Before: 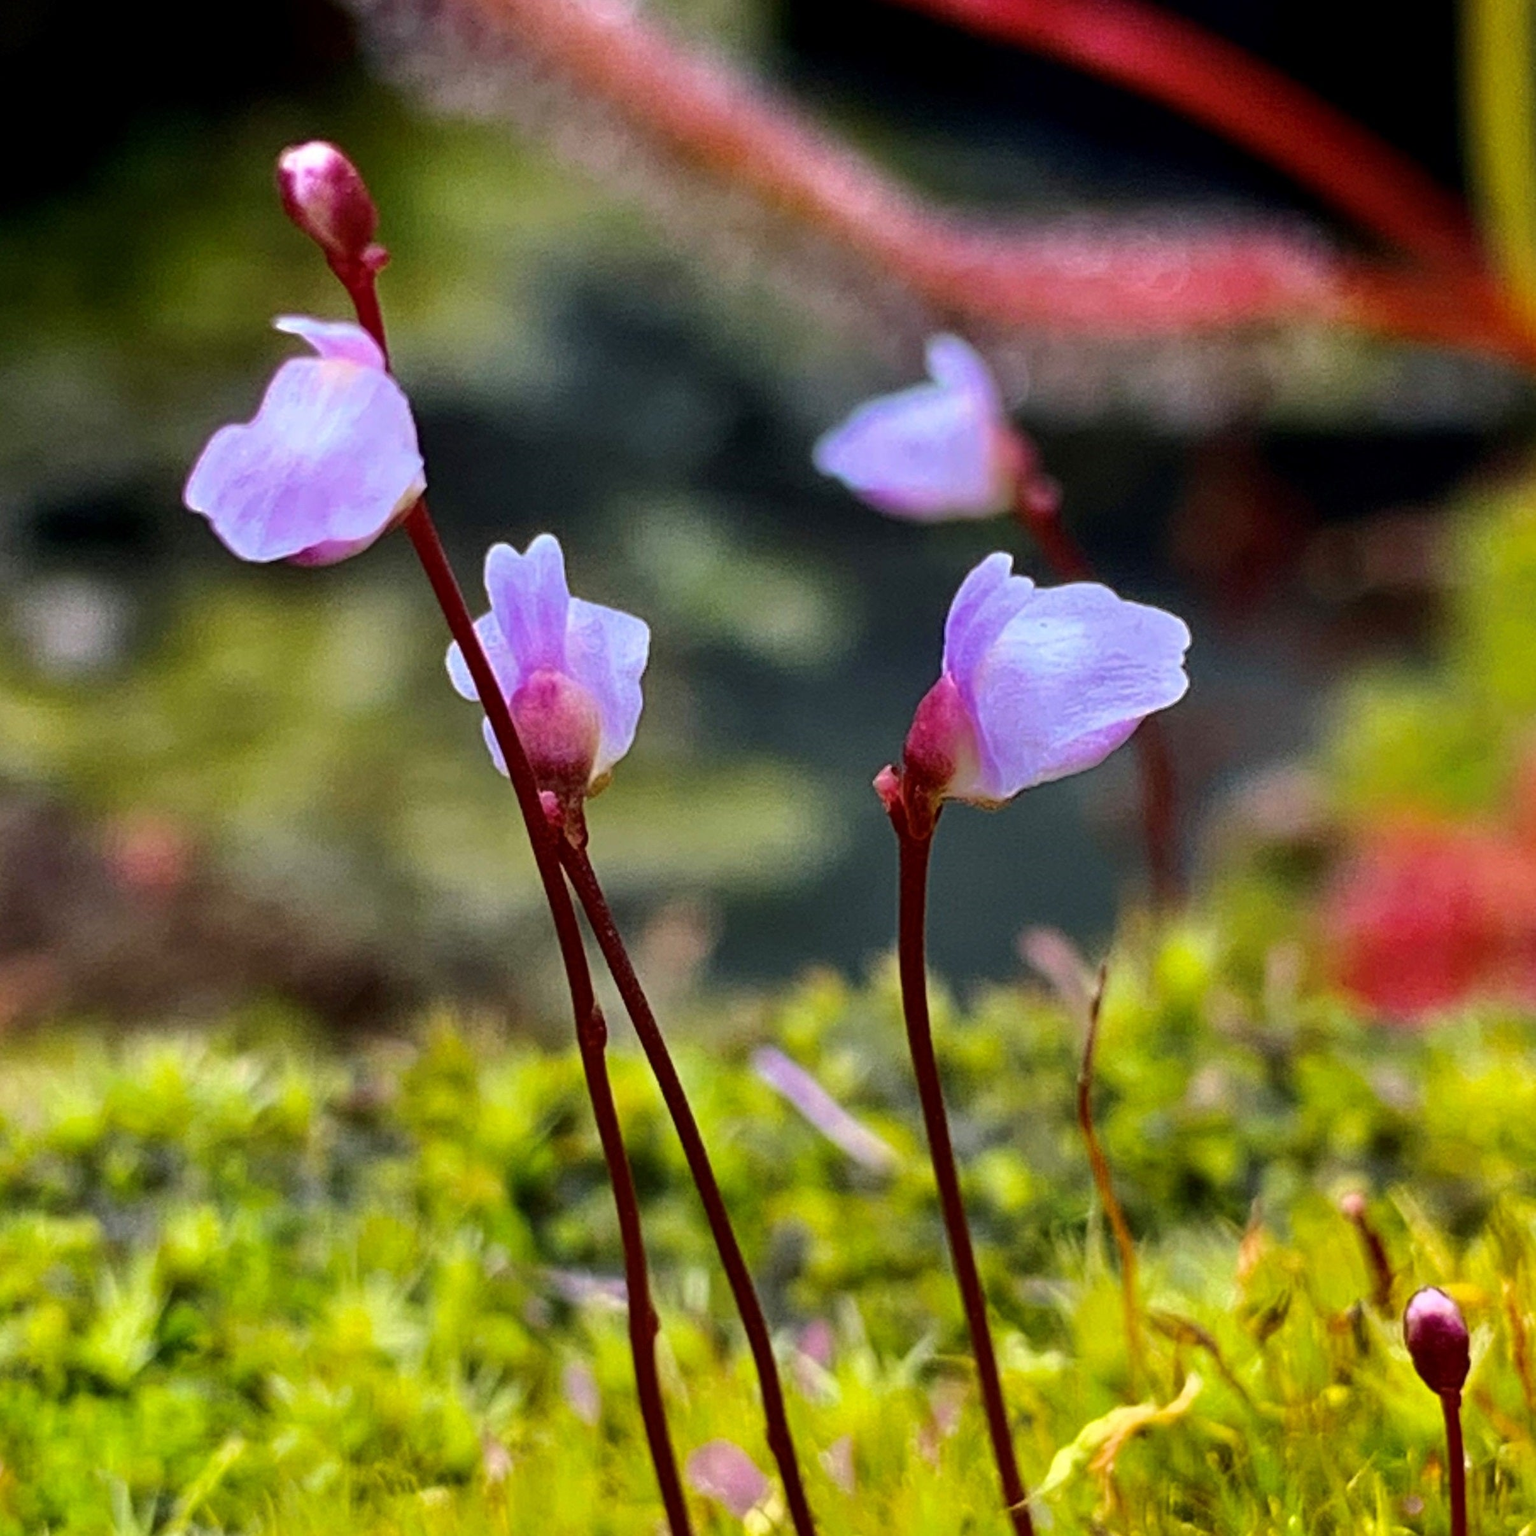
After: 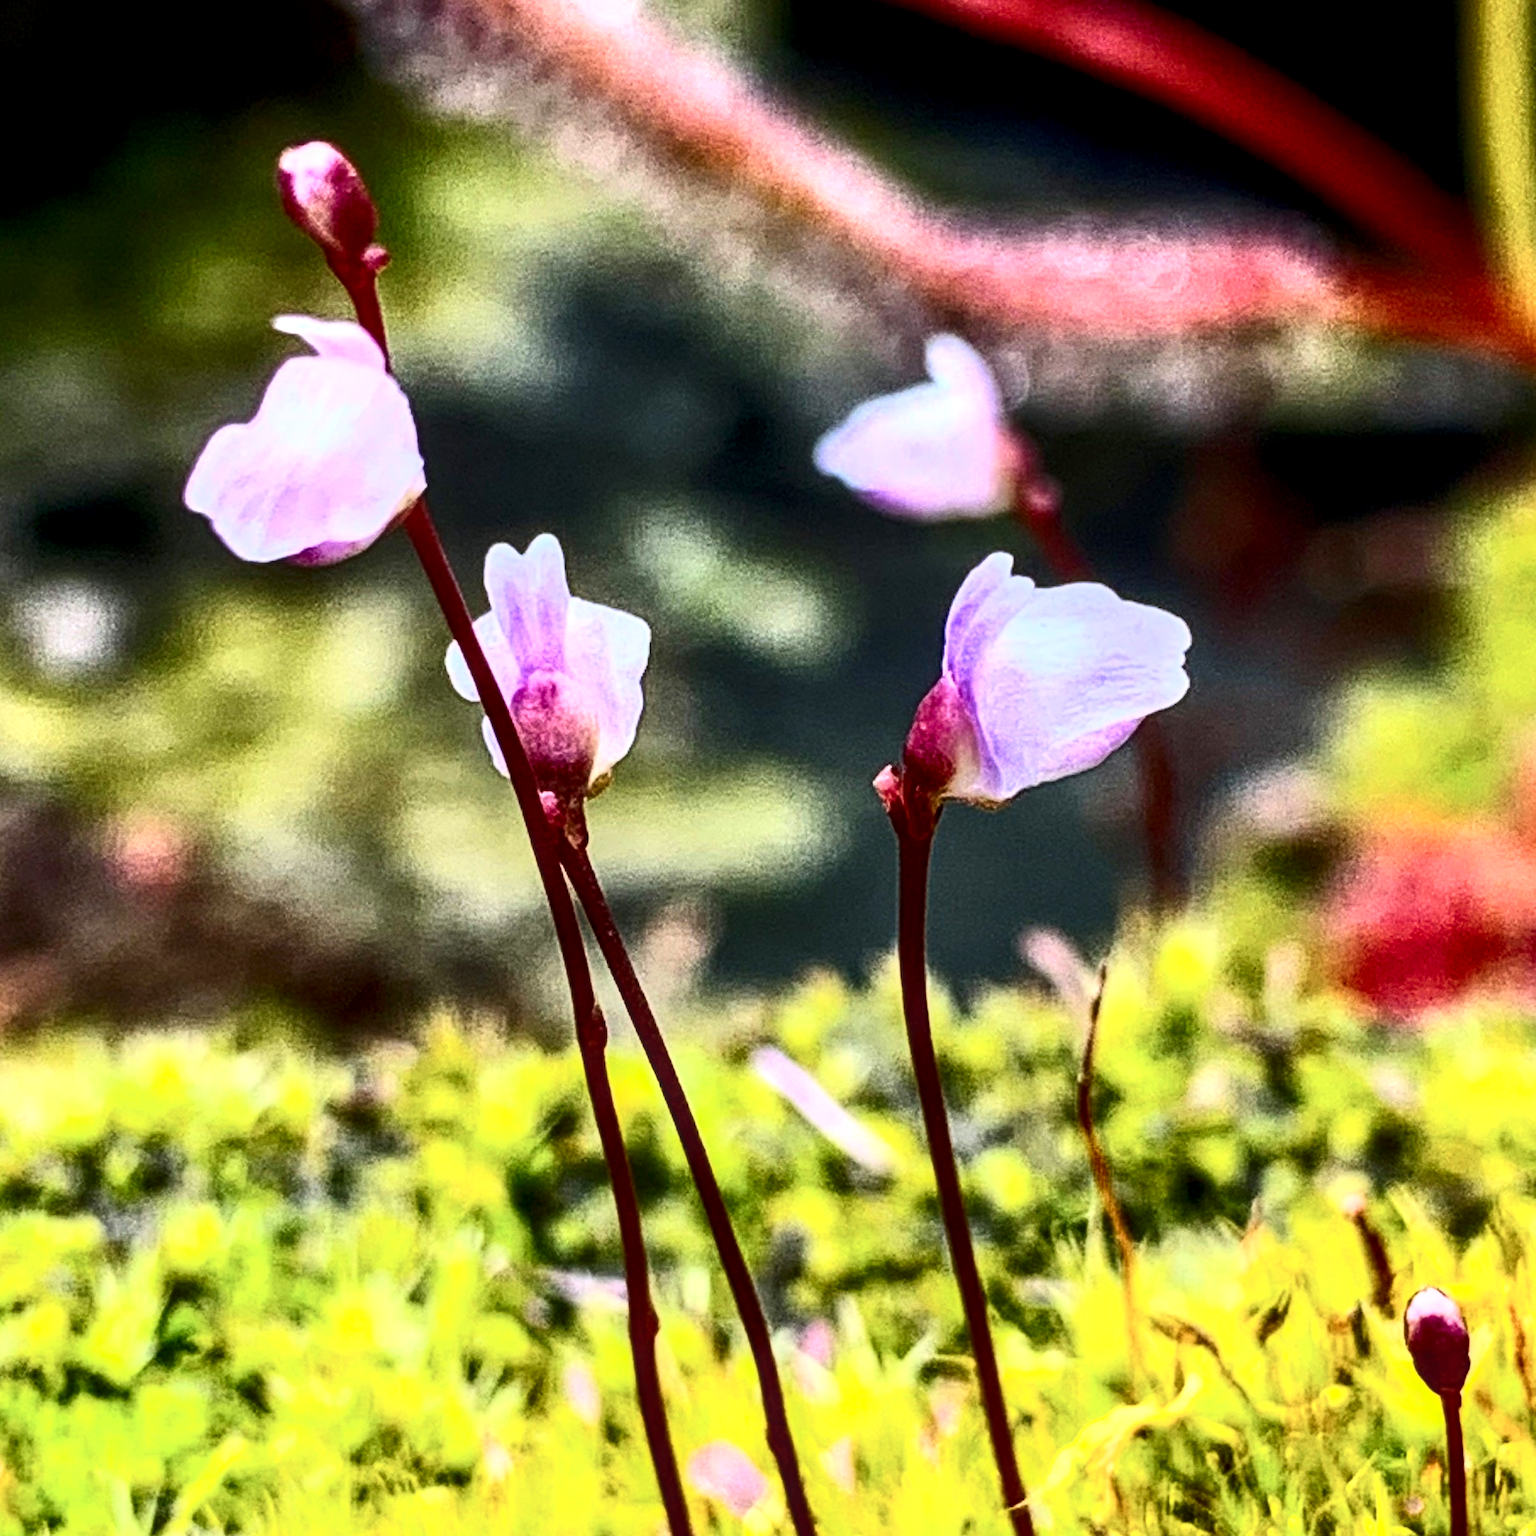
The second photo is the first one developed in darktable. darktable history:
contrast brightness saturation: contrast 0.62, brightness 0.34, saturation 0.14
local contrast: highlights 59%, detail 145%
